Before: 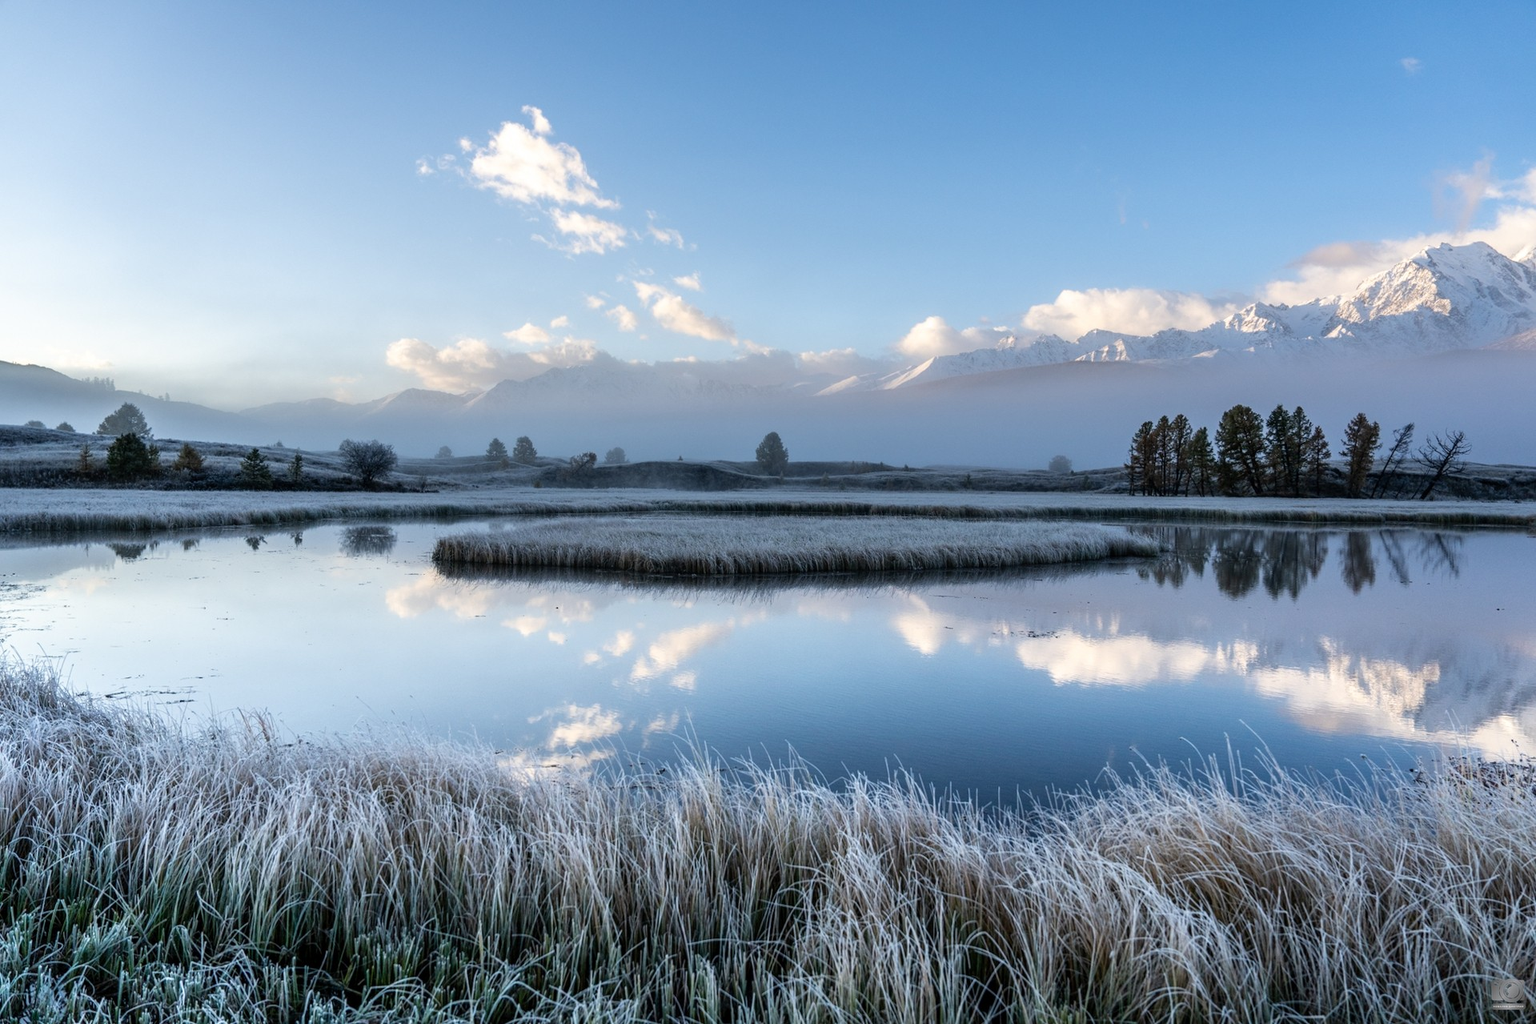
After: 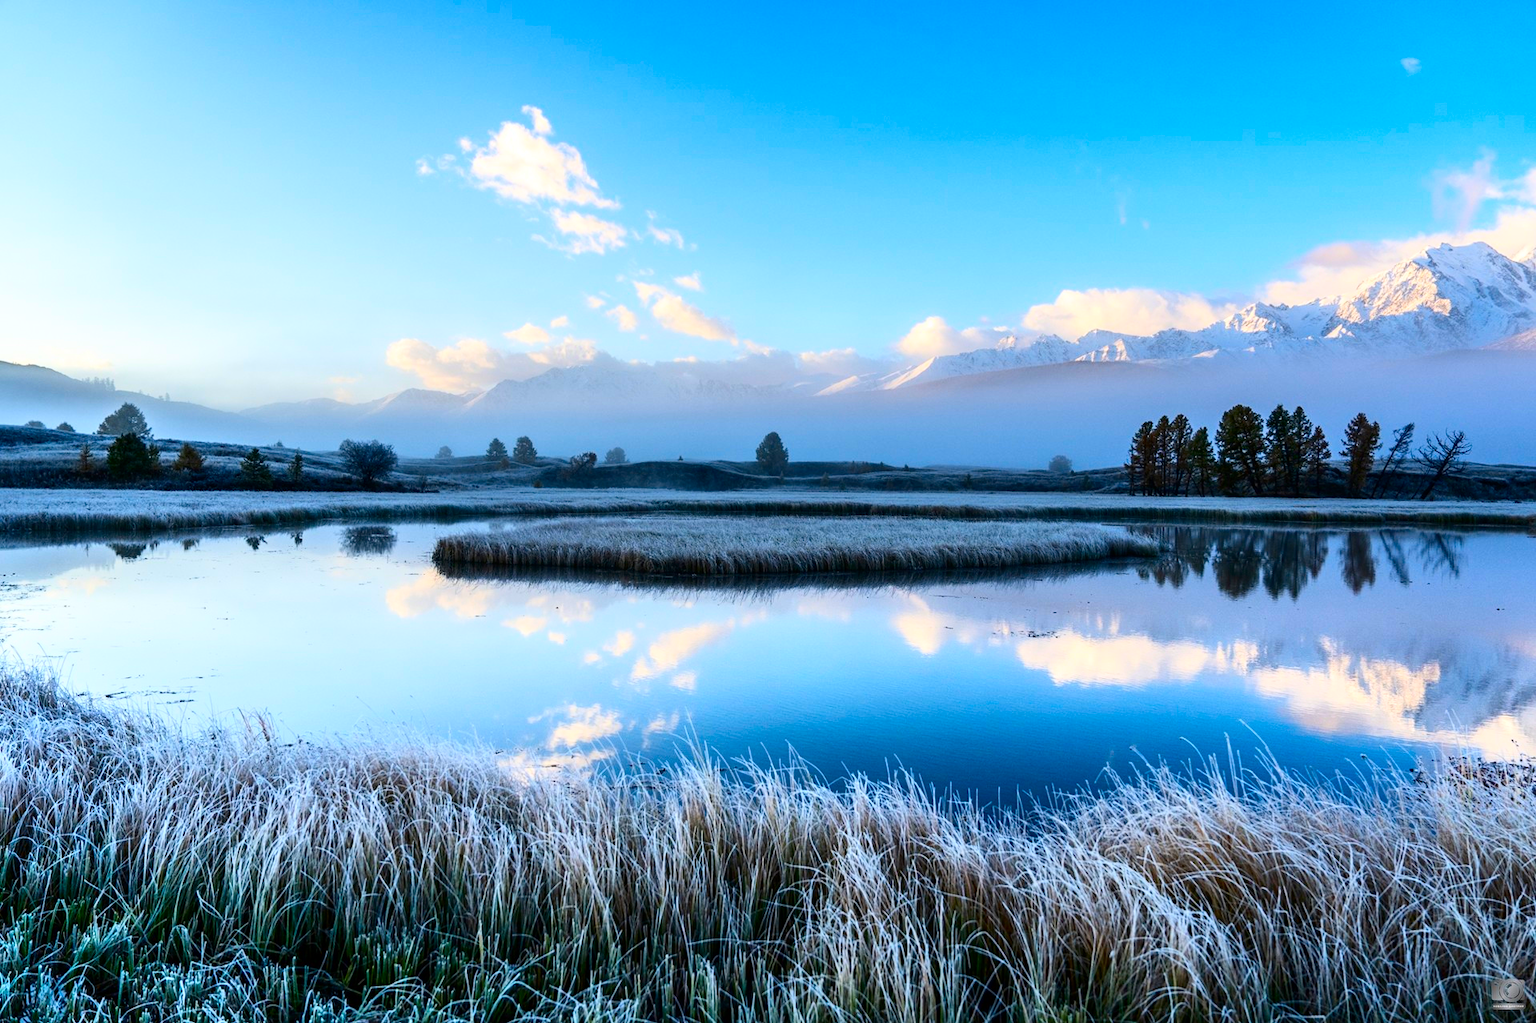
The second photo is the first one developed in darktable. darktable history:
contrast brightness saturation: contrast 0.264, brightness 0.021, saturation 0.866
